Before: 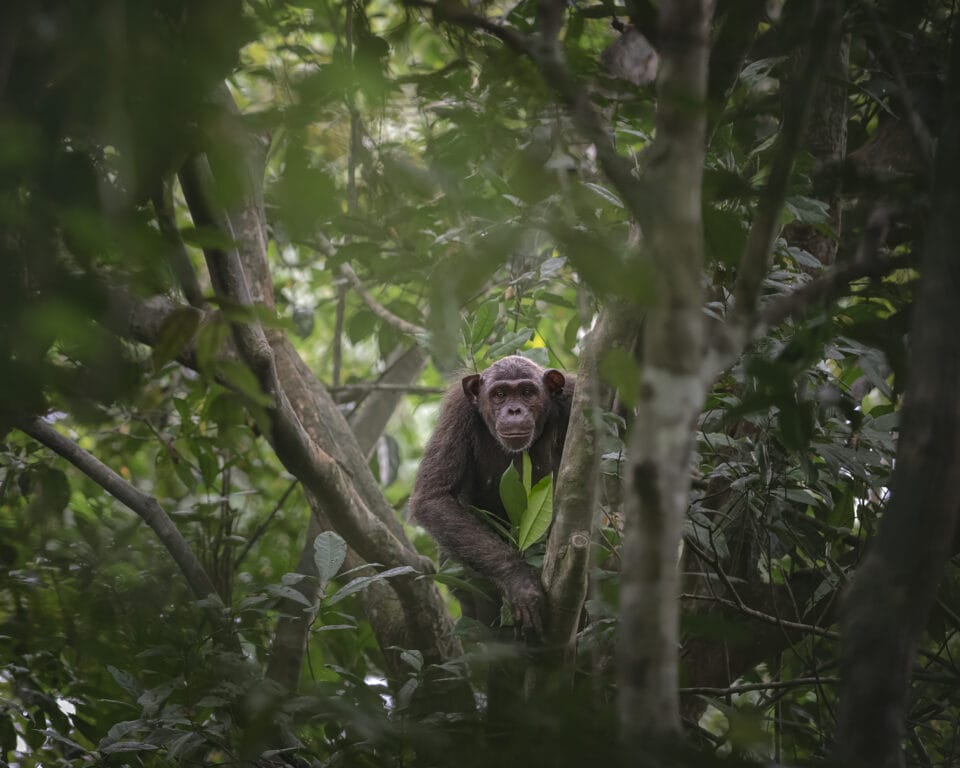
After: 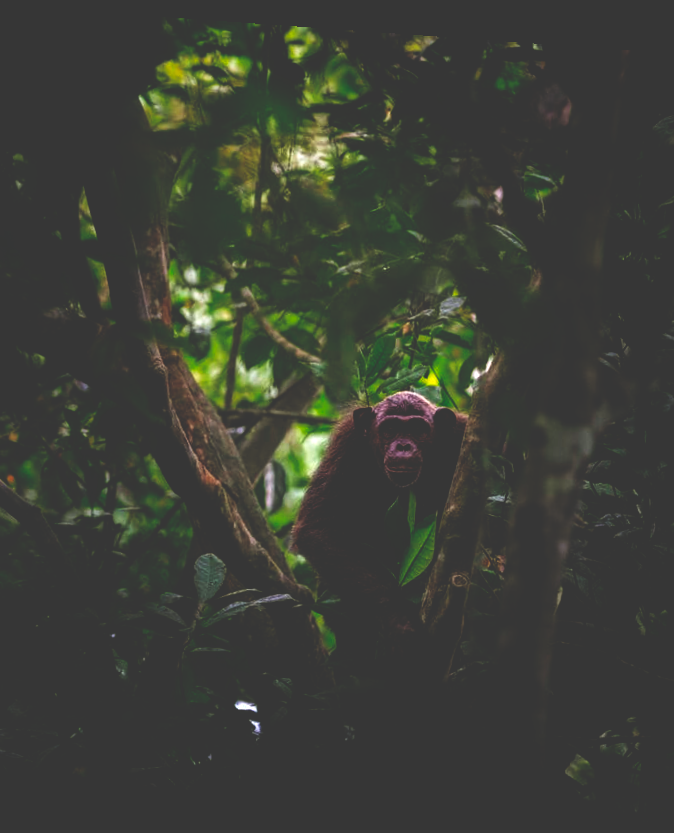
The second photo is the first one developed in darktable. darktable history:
color balance rgb: perceptual saturation grading › global saturation 20%, global vibrance 20%
crop and rotate: left 13.409%, right 19.924%
base curve: curves: ch0 [(0, 0.036) (0.083, 0.04) (0.804, 1)], preserve colors none
rotate and perspective: rotation 4.1°, automatic cropping off
